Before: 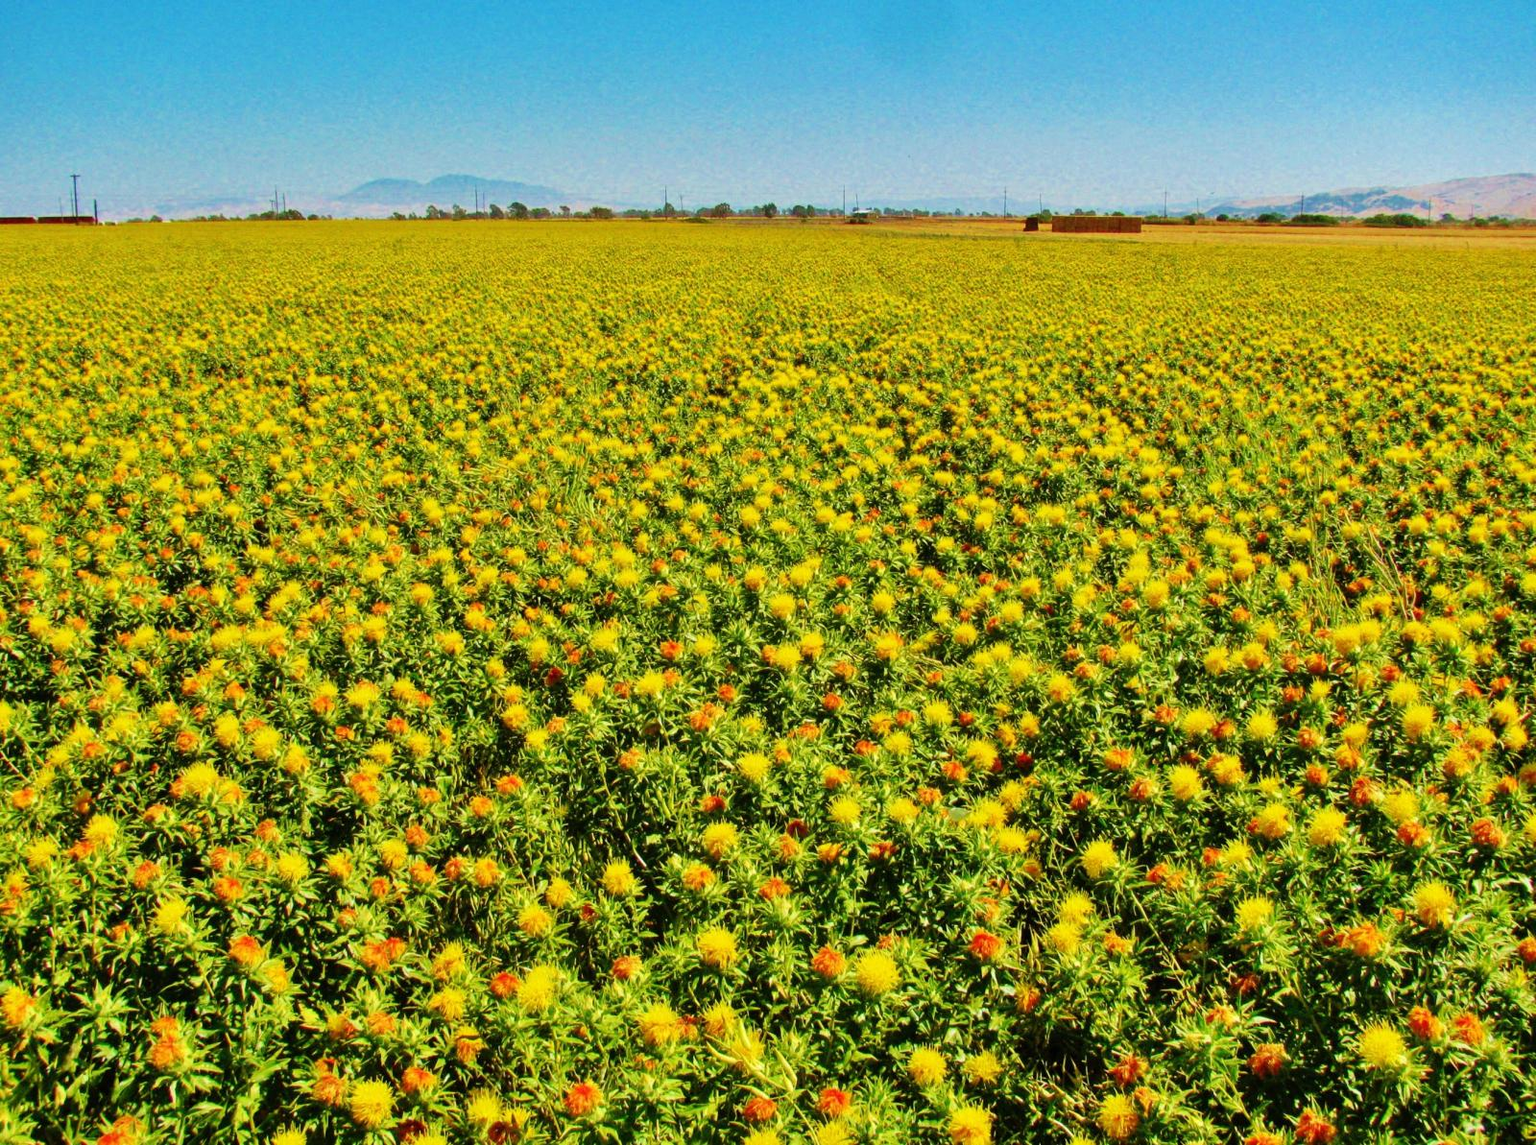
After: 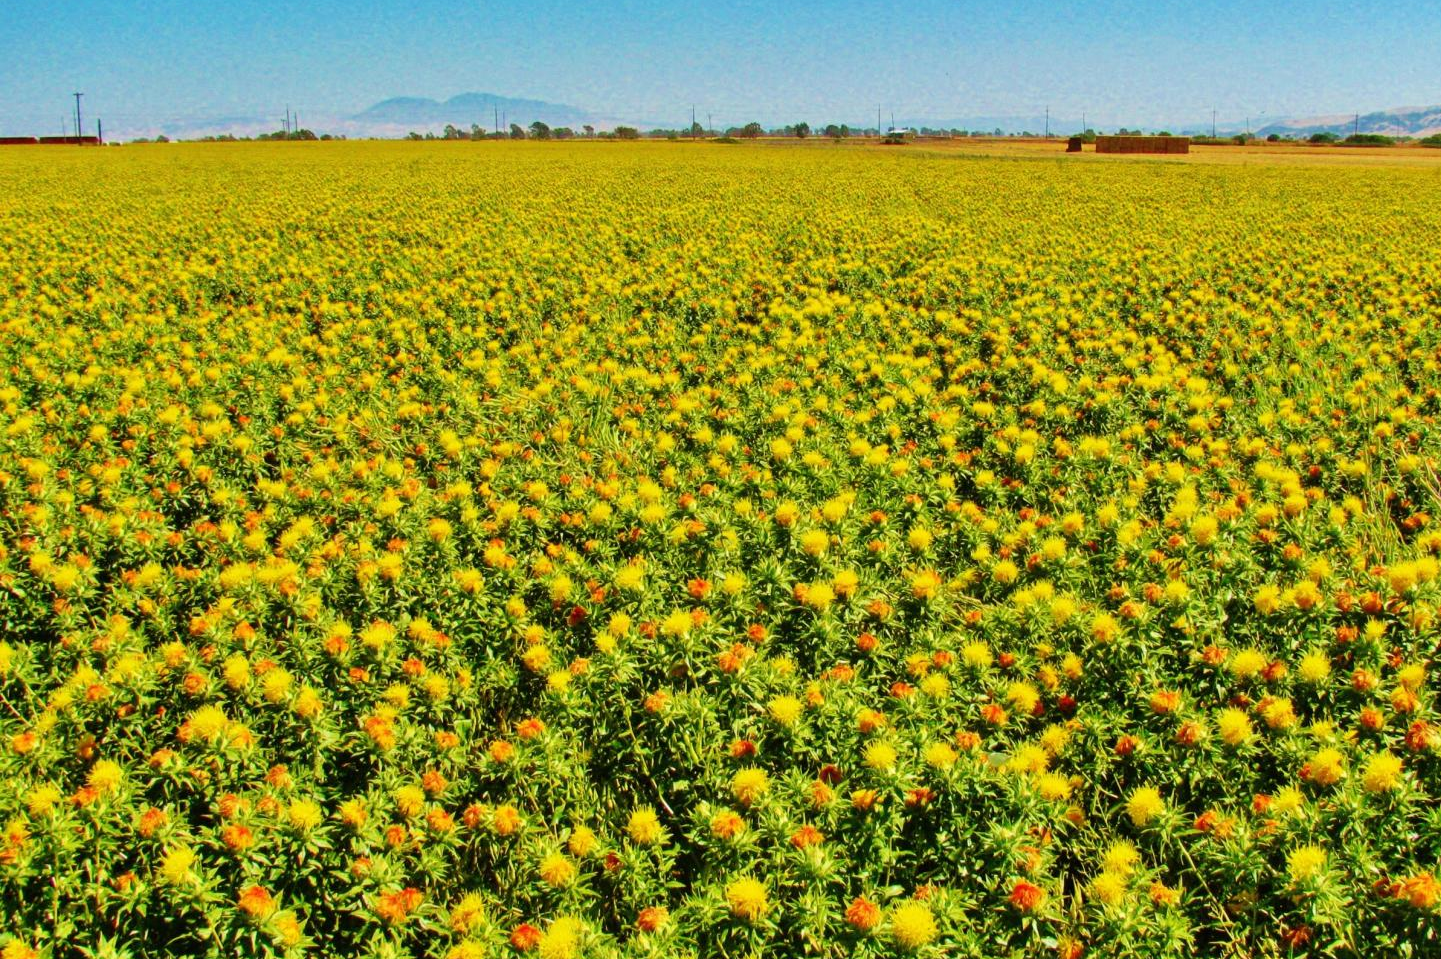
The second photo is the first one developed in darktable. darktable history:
crop: top 7.49%, right 9.885%, bottom 12.092%
